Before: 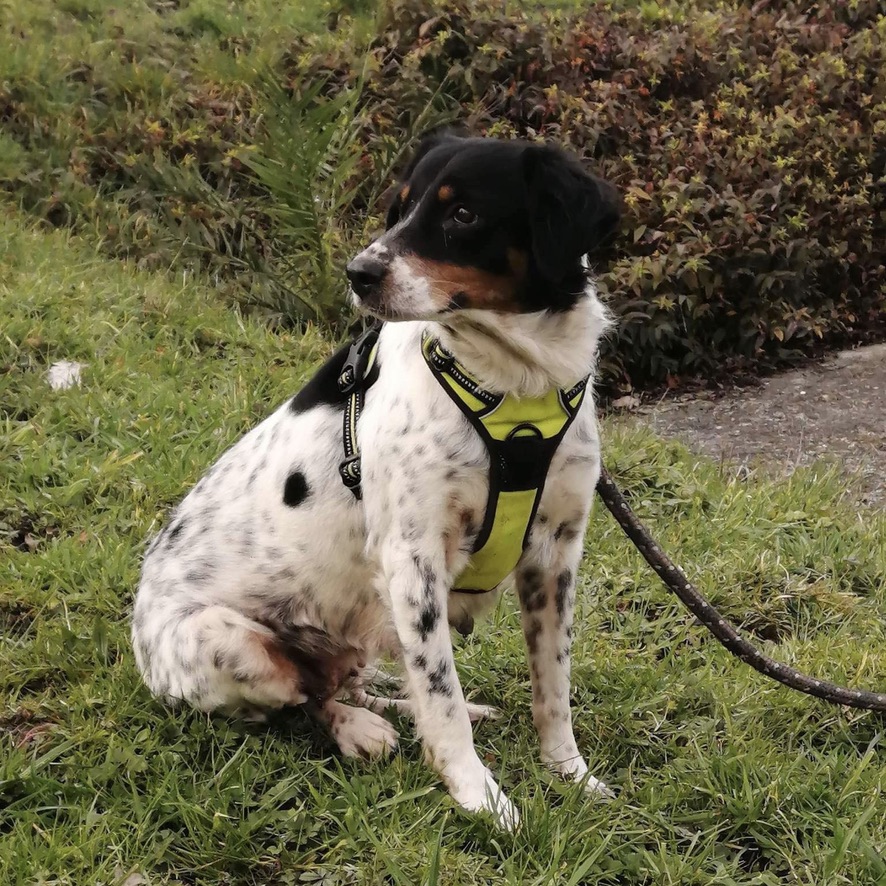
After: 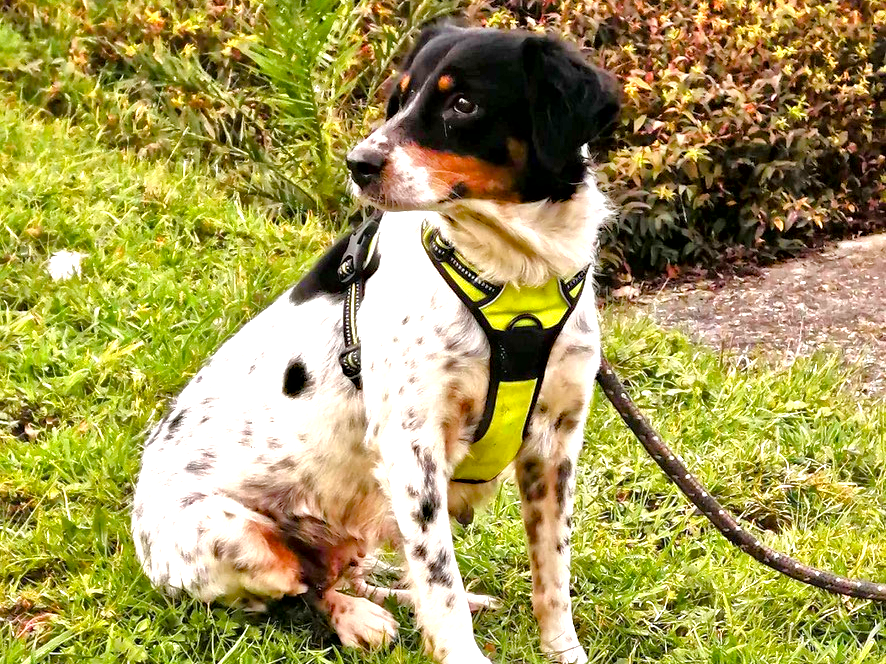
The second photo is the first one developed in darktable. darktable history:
tone equalizer: -7 EV 0.162 EV, -6 EV 0.626 EV, -5 EV 1.17 EV, -4 EV 1.31 EV, -3 EV 1.15 EV, -2 EV 0.6 EV, -1 EV 0.154 EV
haze removal: adaptive false
contrast brightness saturation: saturation 0.122
crop and rotate: top 12.478%, bottom 12.49%
color balance rgb: perceptual saturation grading › global saturation 20%, perceptual saturation grading › highlights -50.046%, perceptual saturation grading › shadows 30.049%, perceptual brilliance grading › global brilliance 29.609%, global vibrance 20%
local contrast: mode bilateral grid, contrast 20, coarseness 51, detail 173%, midtone range 0.2
